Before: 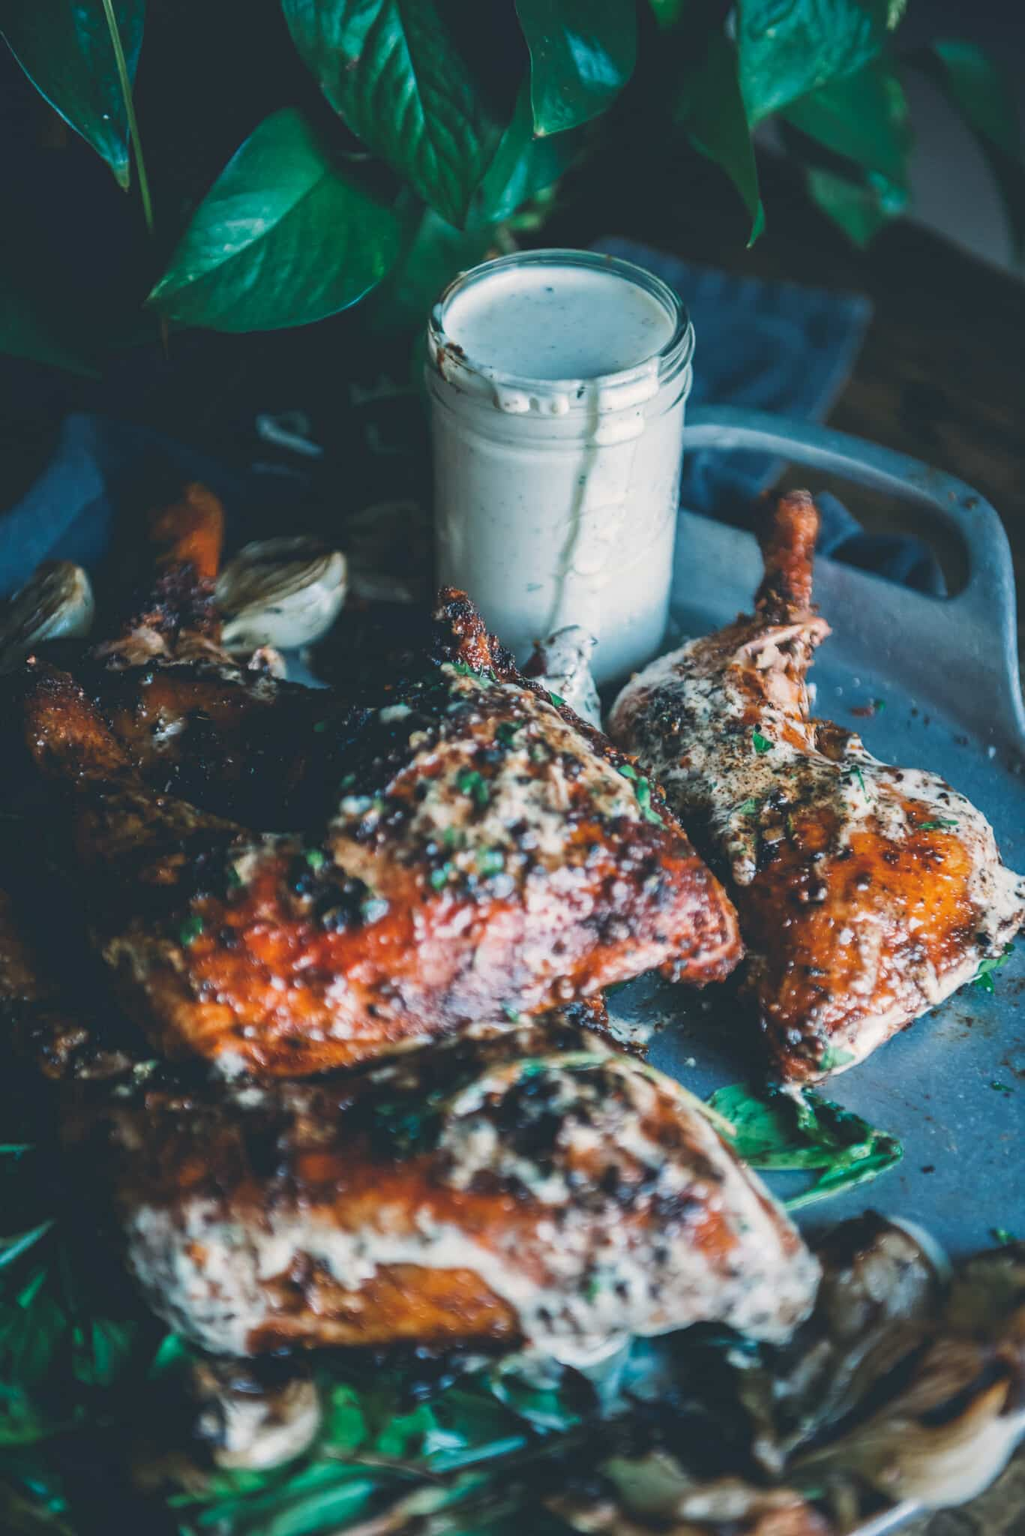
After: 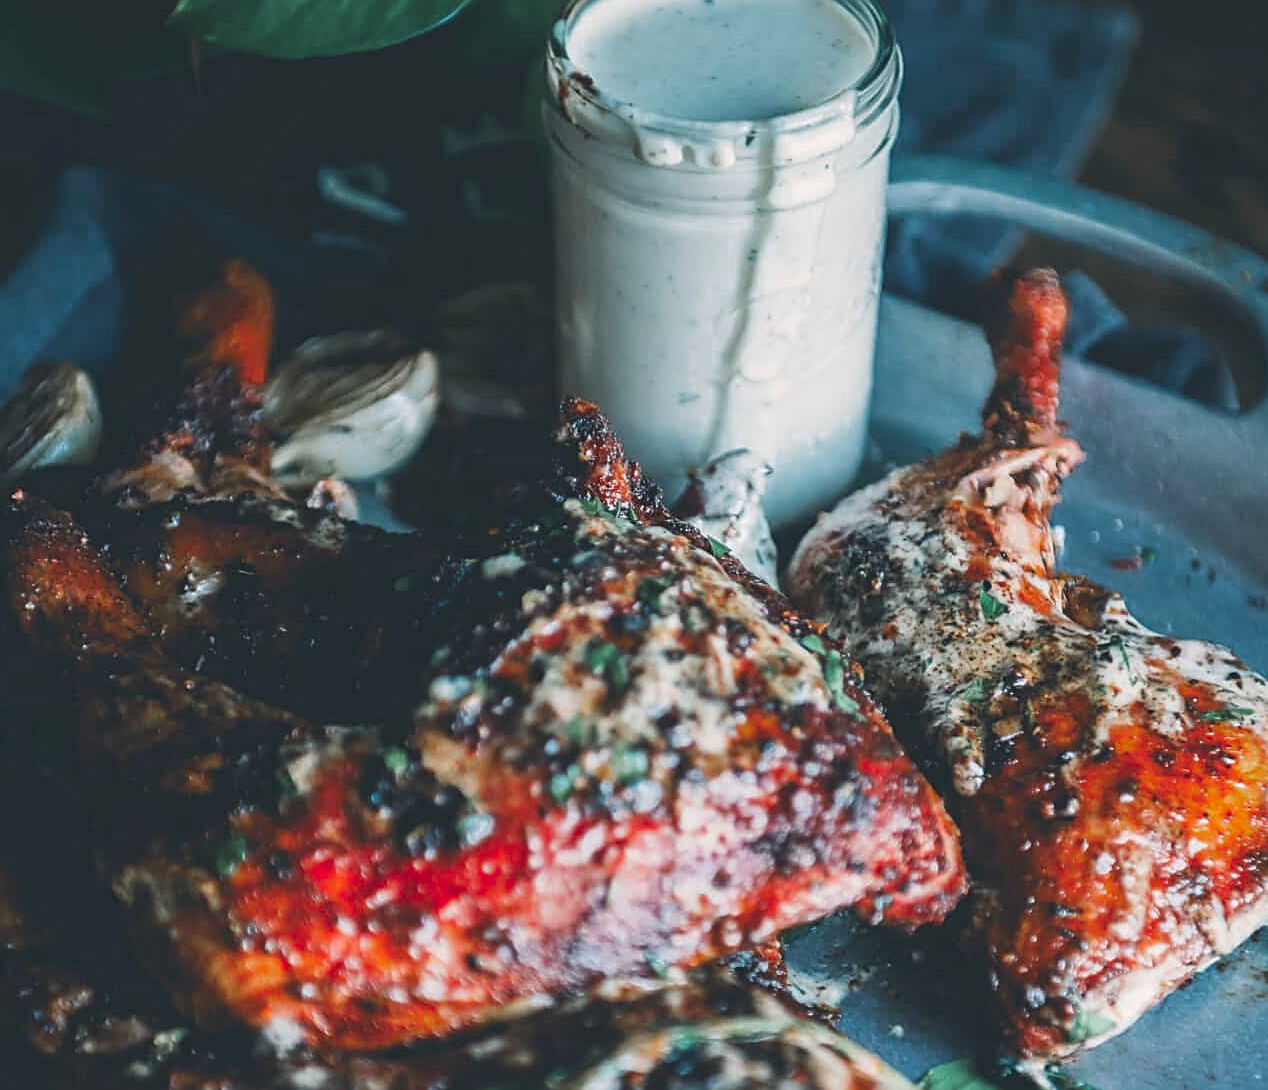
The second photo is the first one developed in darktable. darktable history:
crop: left 1.809%, top 18.829%, right 5.384%, bottom 27.921%
sharpen: on, module defaults
color zones: curves: ch0 [(0, 0.466) (0.128, 0.466) (0.25, 0.5) (0.375, 0.456) (0.5, 0.5) (0.625, 0.5) (0.737, 0.652) (0.875, 0.5)]; ch1 [(0, 0.603) (0.125, 0.618) (0.261, 0.348) (0.372, 0.353) (0.497, 0.363) (0.611, 0.45) (0.731, 0.427) (0.875, 0.518) (0.998, 0.652)]; ch2 [(0, 0.559) (0.125, 0.451) (0.253, 0.564) (0.37, 0.578) (0.5, 0.466) (0.625, 0.471) (0.731, 0.471) (0.88, 0.485)]
